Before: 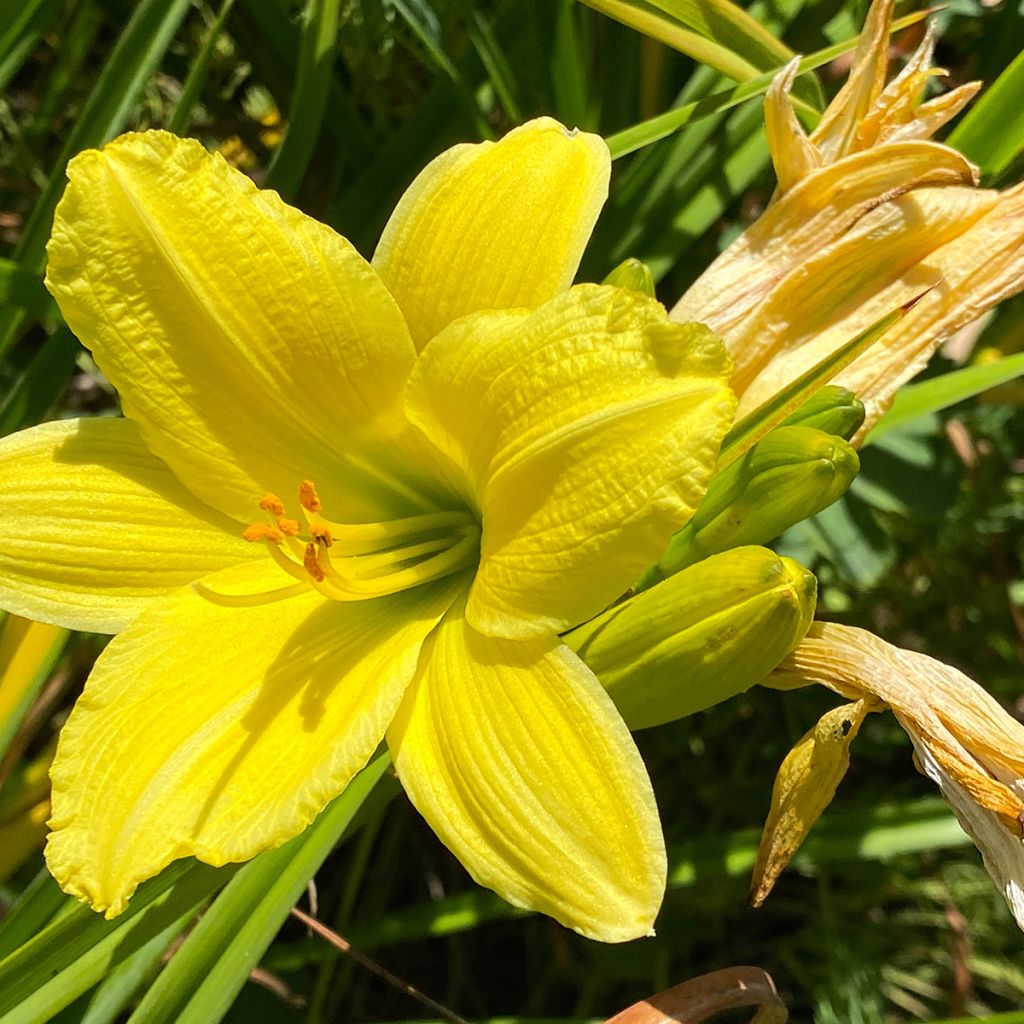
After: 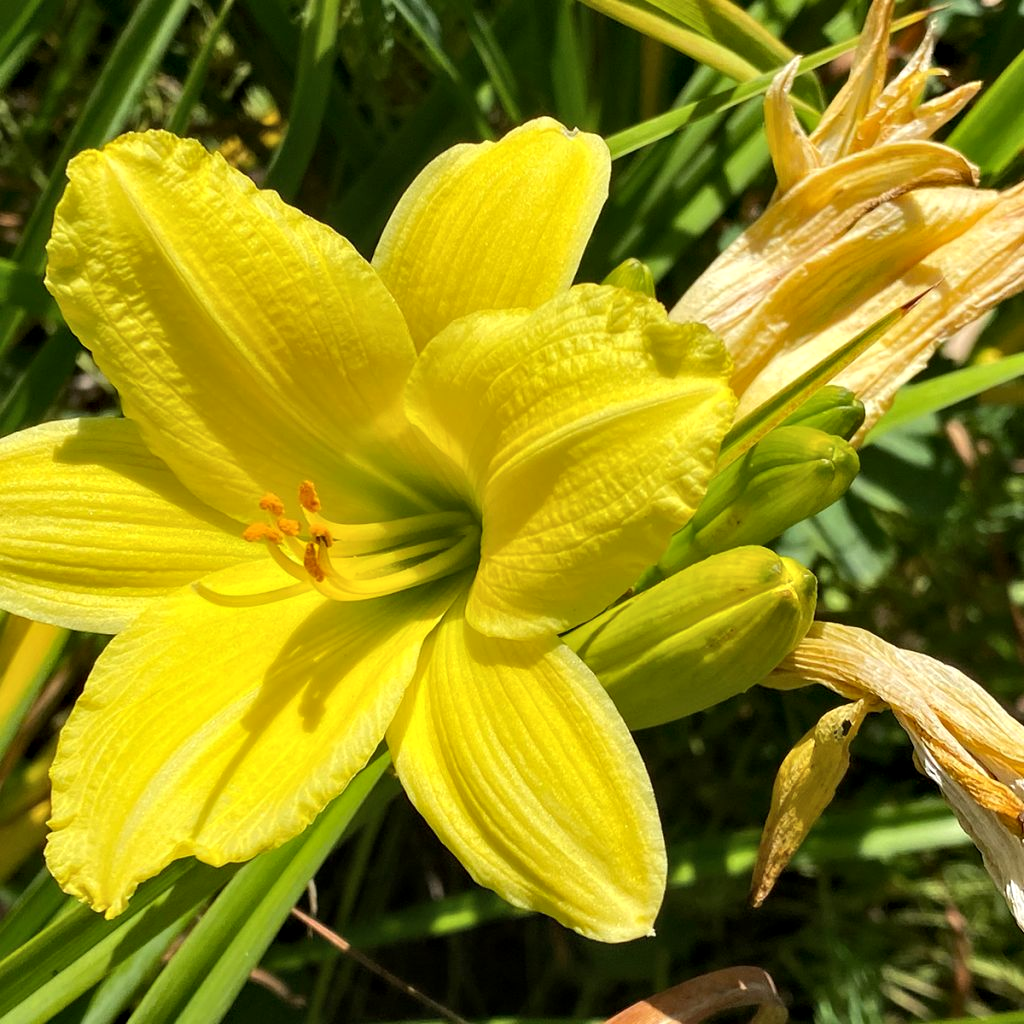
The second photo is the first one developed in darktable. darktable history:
contrast equalizer: octaves 7, y [[0.514, 0.573, 0.581, 0.508, 0.5, 0.5], [0.5 ×6], [0.5 ×6], [0 ×6], [0 ×6]], mix 0.607
